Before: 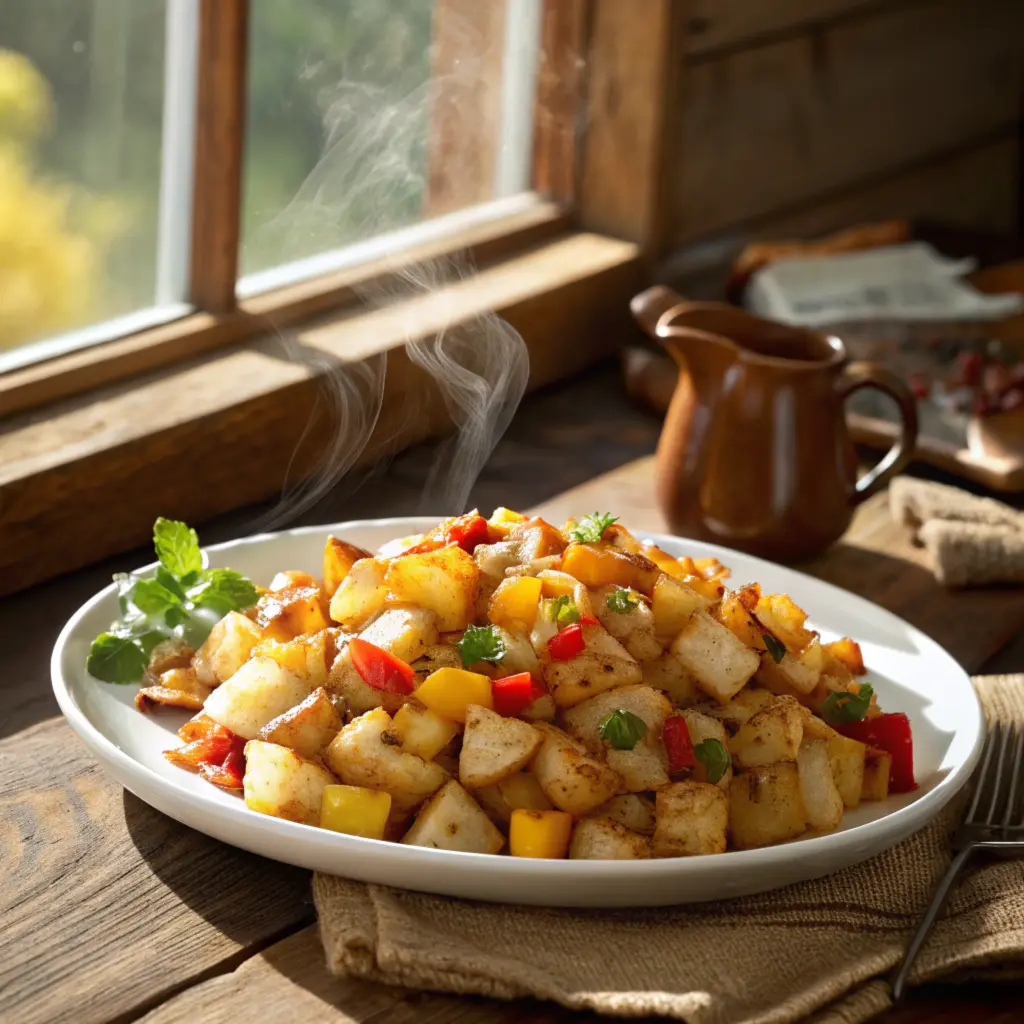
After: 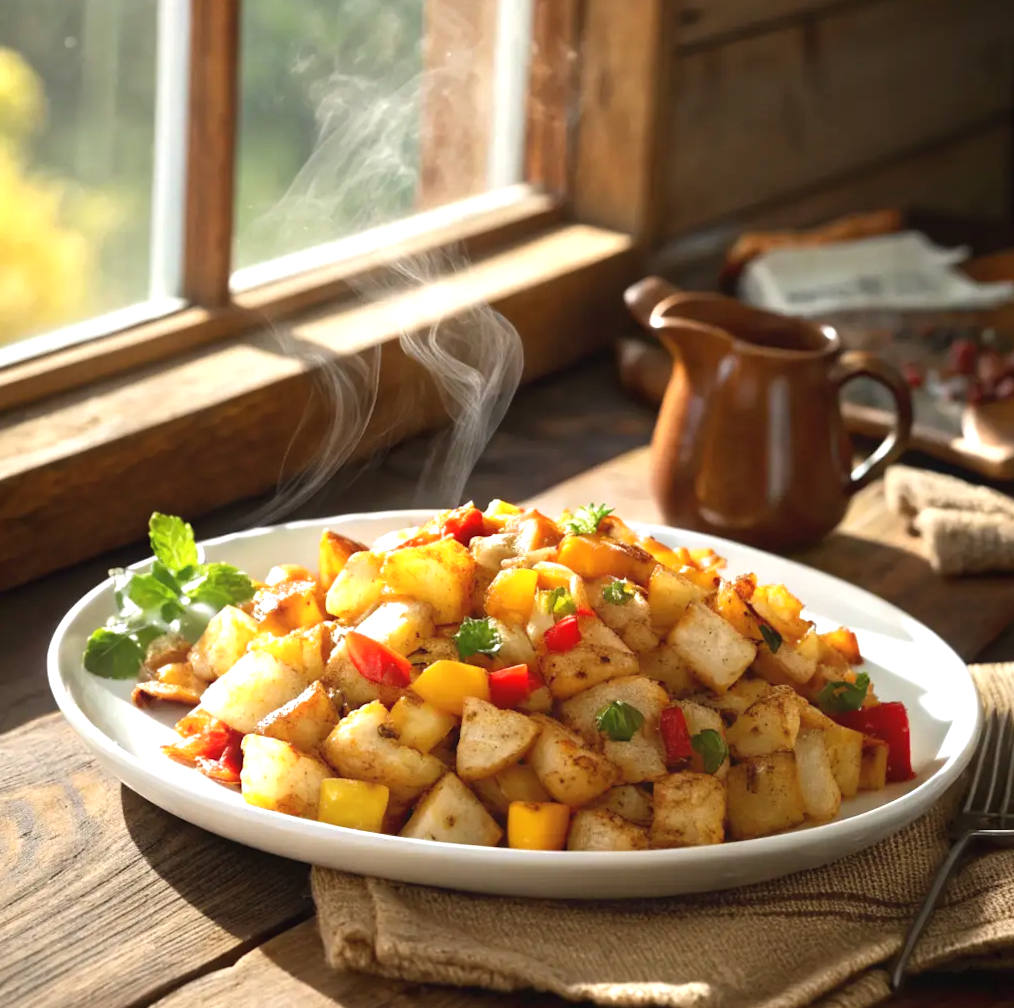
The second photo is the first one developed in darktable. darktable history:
white balance: emerald 1
rotate and perspective: rotation -0.45°, automatic cropping original format, crop left 0.008, crop right 0.992, crop top 0.012, crop bottom 0.988
exposure: black level correction -0.002, exposure 0.54 EV, compensate highlight preservation false
